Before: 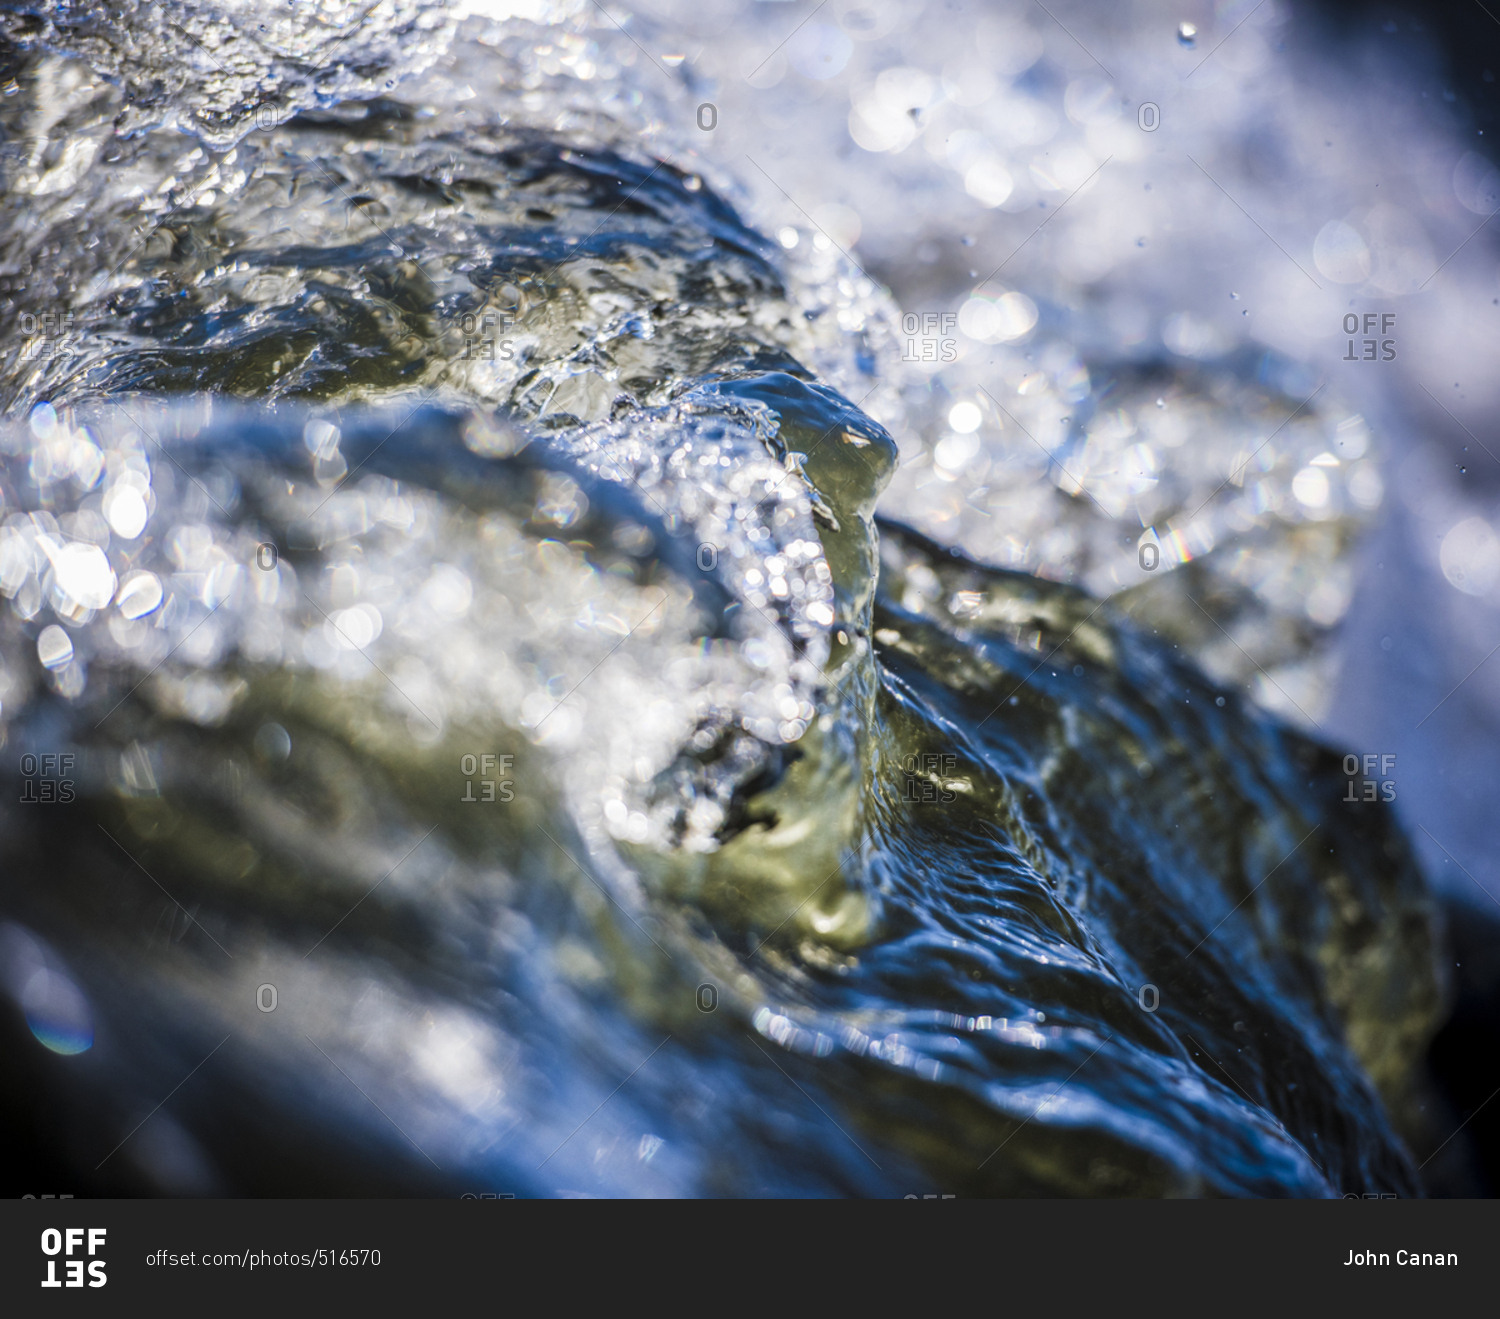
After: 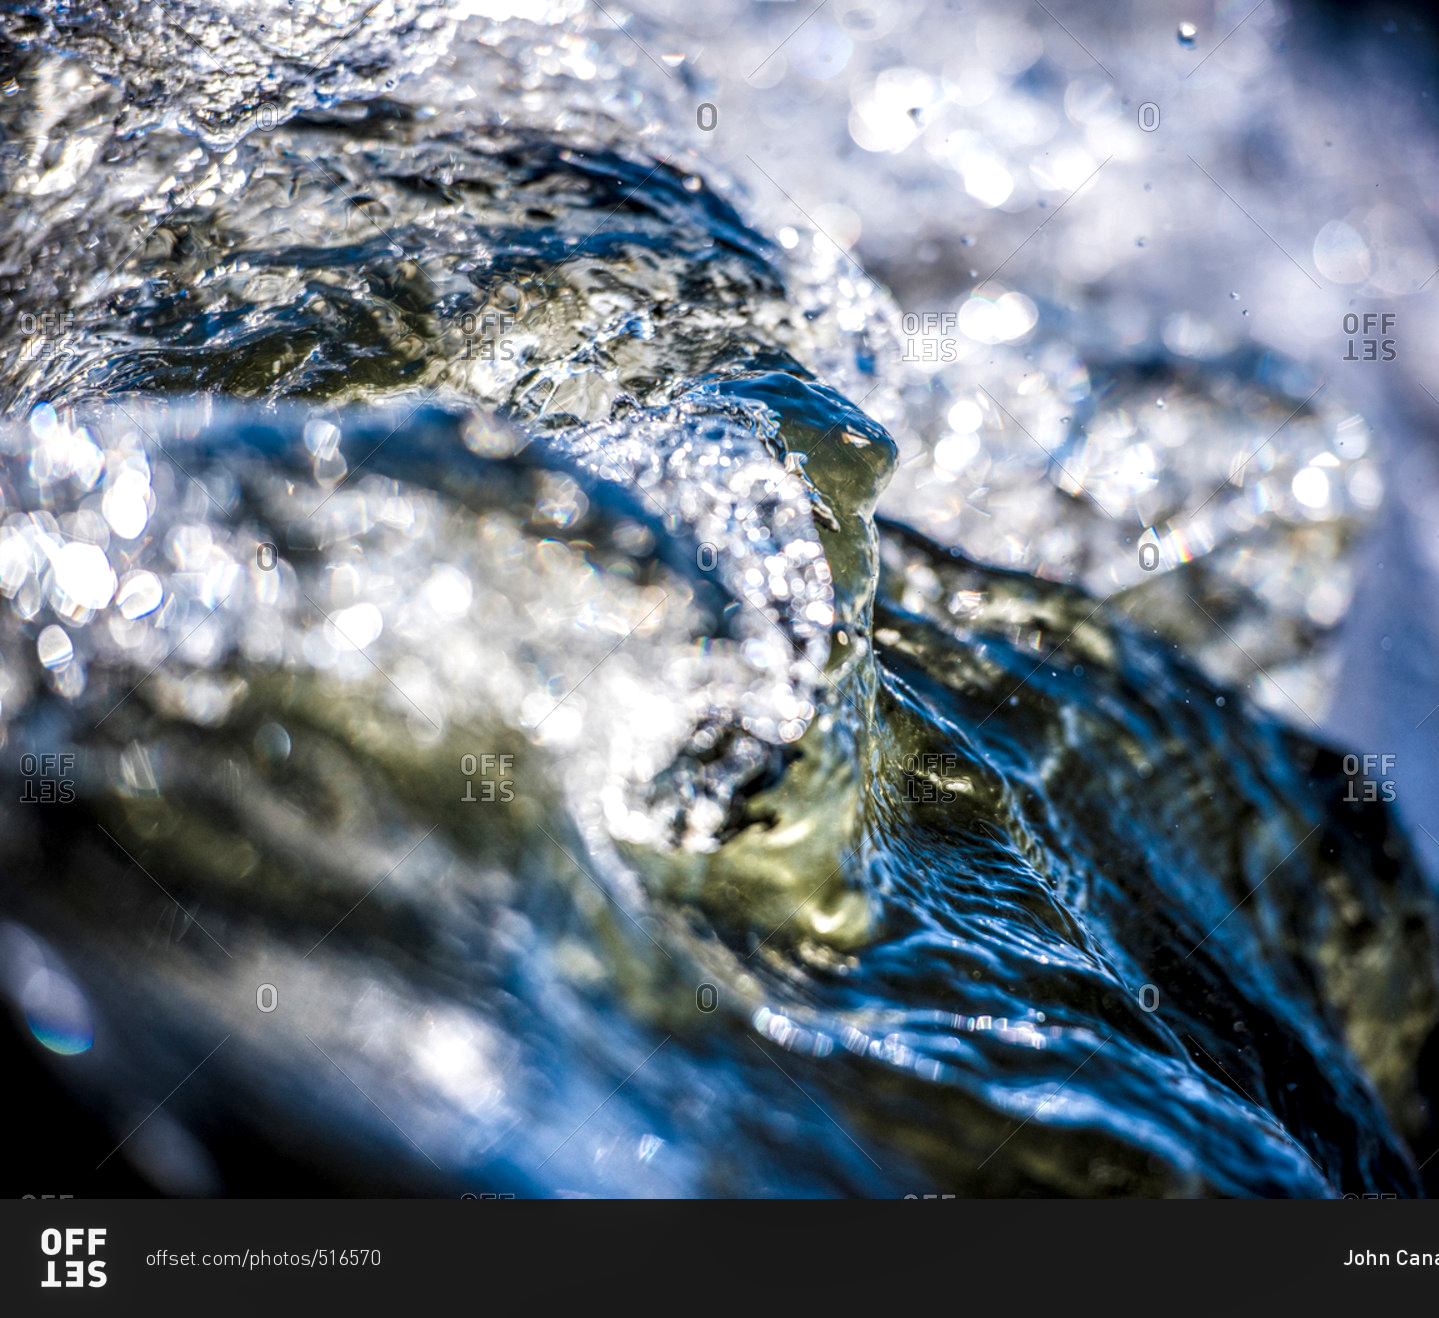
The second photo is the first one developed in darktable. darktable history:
crop: right 4.027%, bottom 0.037%
local contrast: detail 150%
